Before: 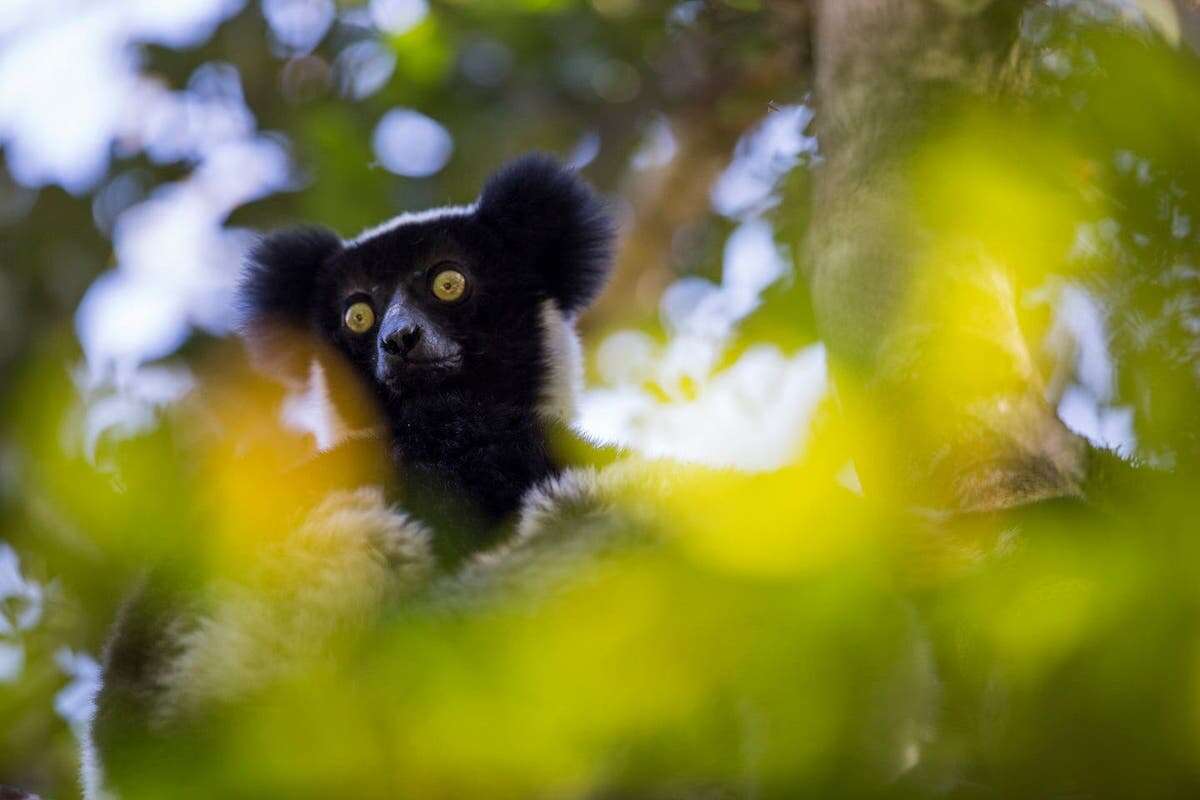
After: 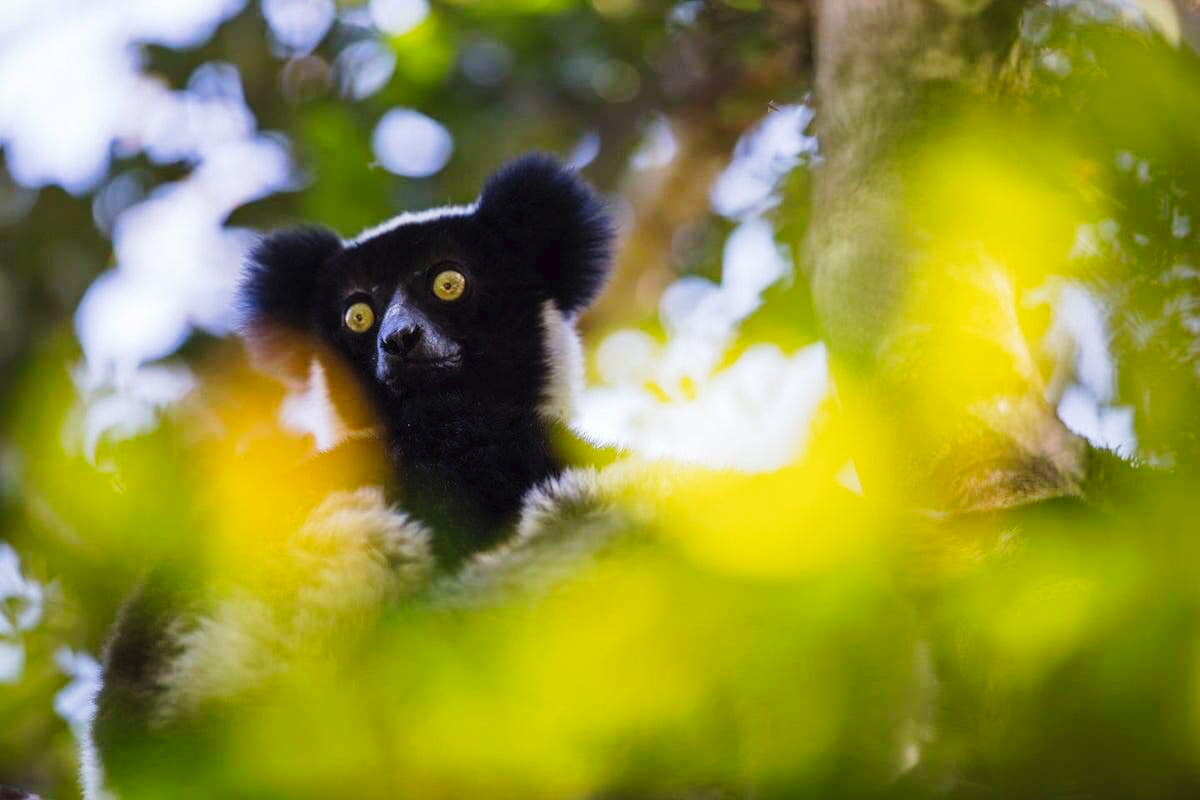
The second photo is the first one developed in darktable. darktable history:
tone curve: curves: ch0 [(0, 0) (0.003, 0.024) (0.011, 0.032) (0.025, 0.041) (0.044, 0.054) (0.069, 0.069) (0.1, 0.09) (0.136, 0.116) (0.177, 0.162) (0.224, 0.213) (0.277, 0.278) (0.335, 0.359) (0.399, 0.447) (0.468, 0.543) (0.543, 0.621) (0.623, 0.717) (0.709, 0.807) (0.801, 0.876) (0.898, 0.934) (1, 1)], preserve colors none
